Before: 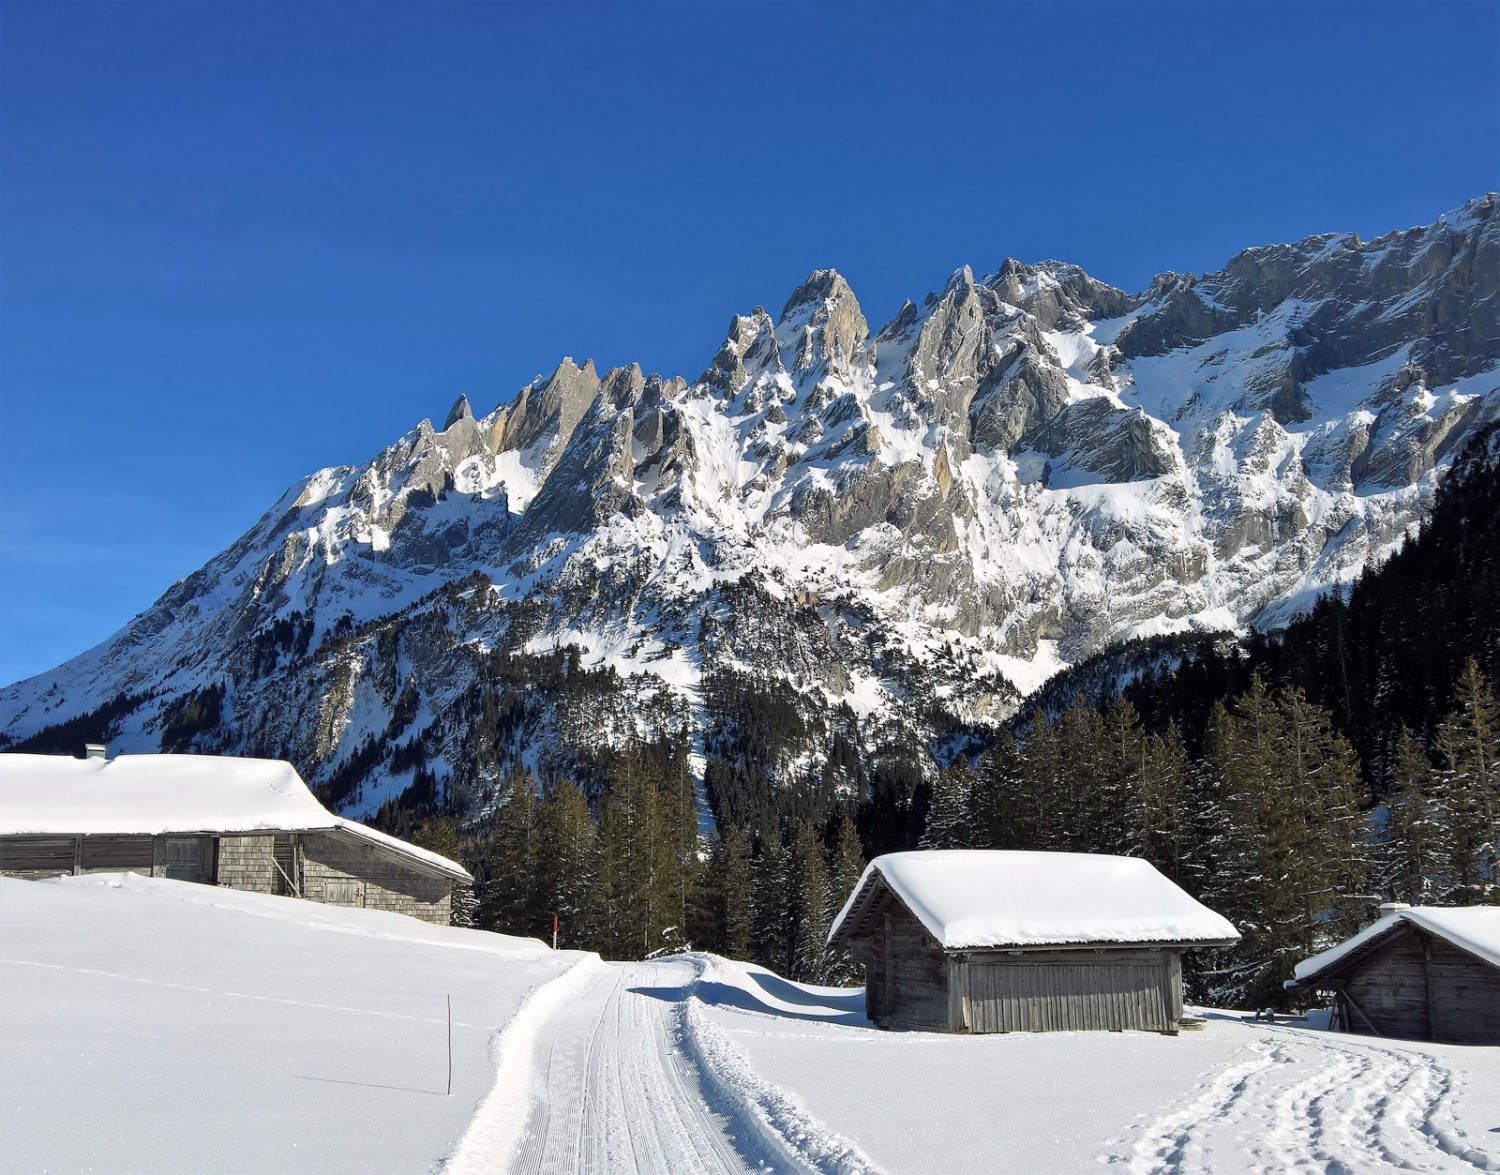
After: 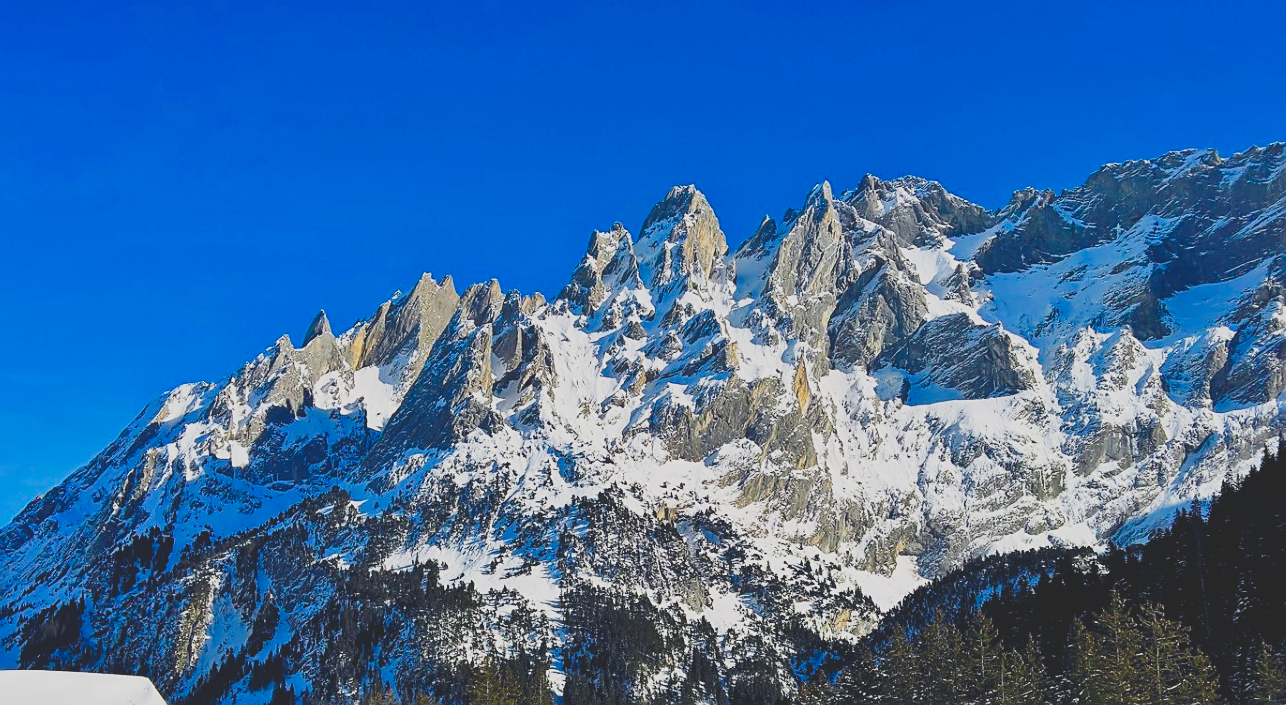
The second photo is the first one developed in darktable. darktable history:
levels: levels [0, 0.48, 0.961]
tone curve: curves: ch0 [(0, 0.148) (0.191, 0.225) (0.712, 0.695) (0.864, 0.797) (1, 0.839)], preserve colors none
color balance rgb: global offset › chroma 0.097%, global offset › hue 251.89°, linear chroma grading › global chroma 19.74%, perceptual saturation grading › global saturation 37.051%, perceptual saturation grading › shadows 34.639%
crop and rotate: left 9.437%, top 7.25%, right 4.798%, bottom 32.71%
sharpen: on, module defaults
